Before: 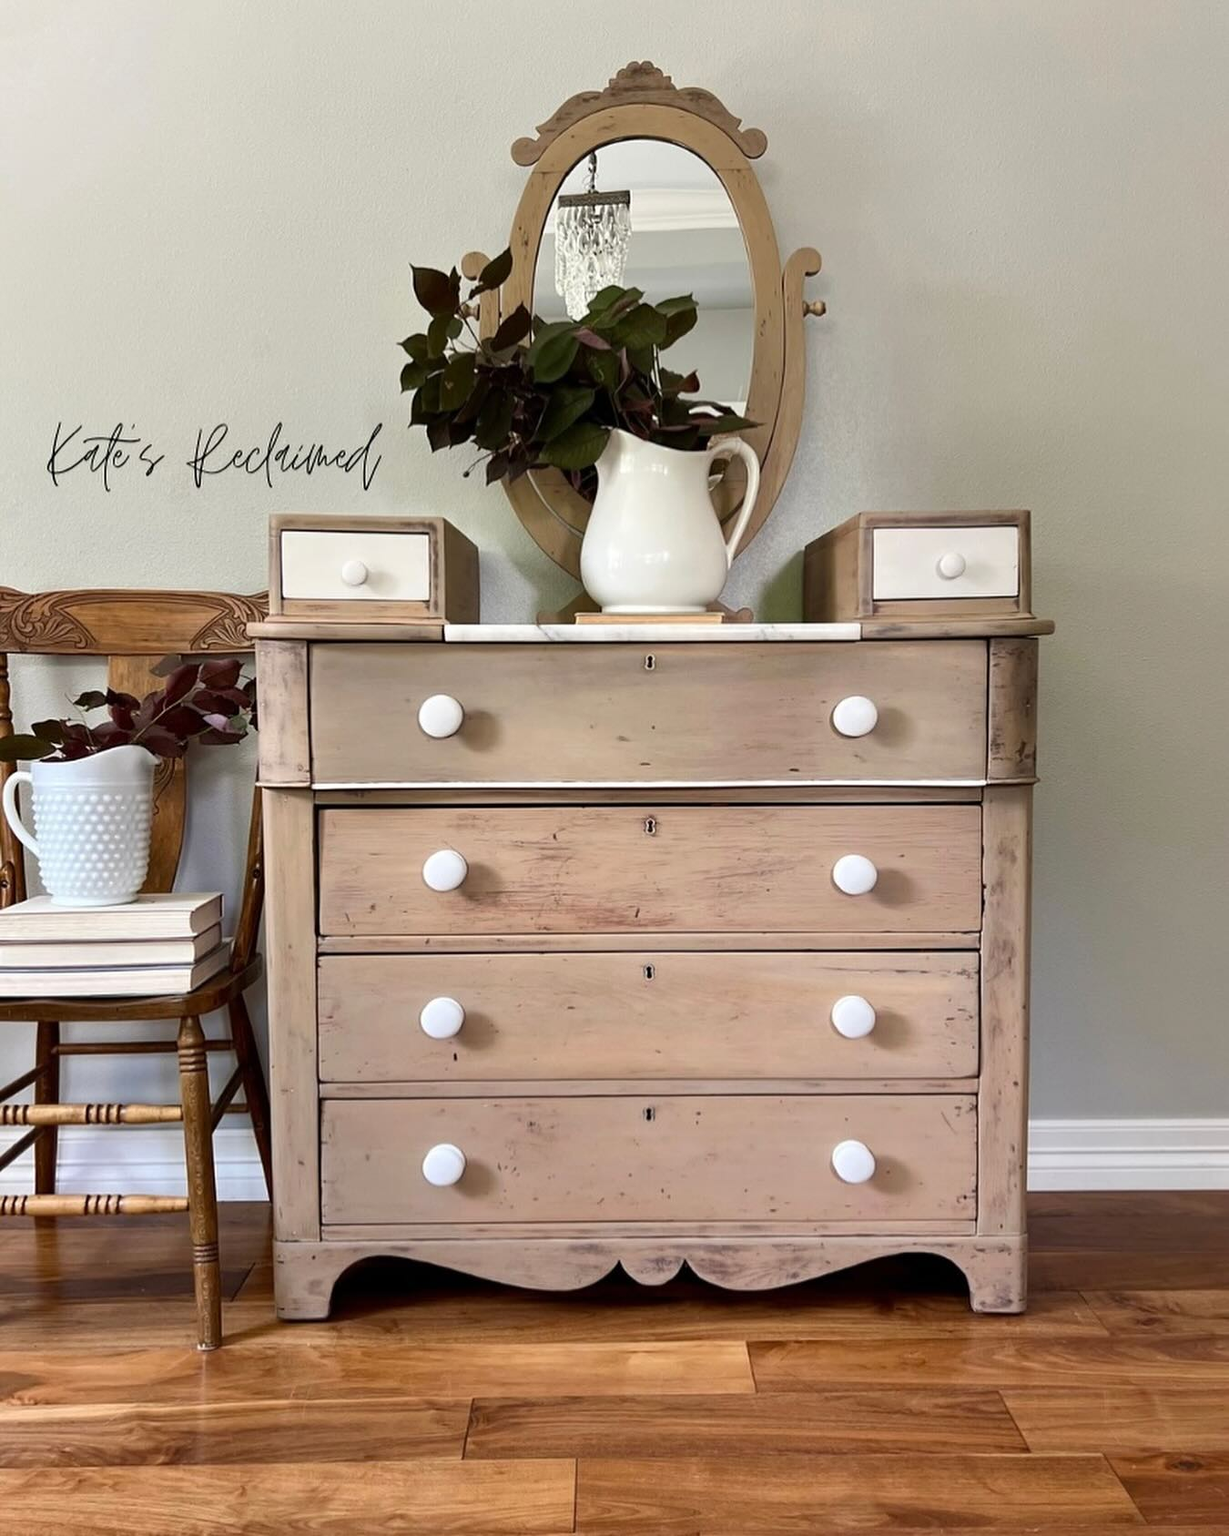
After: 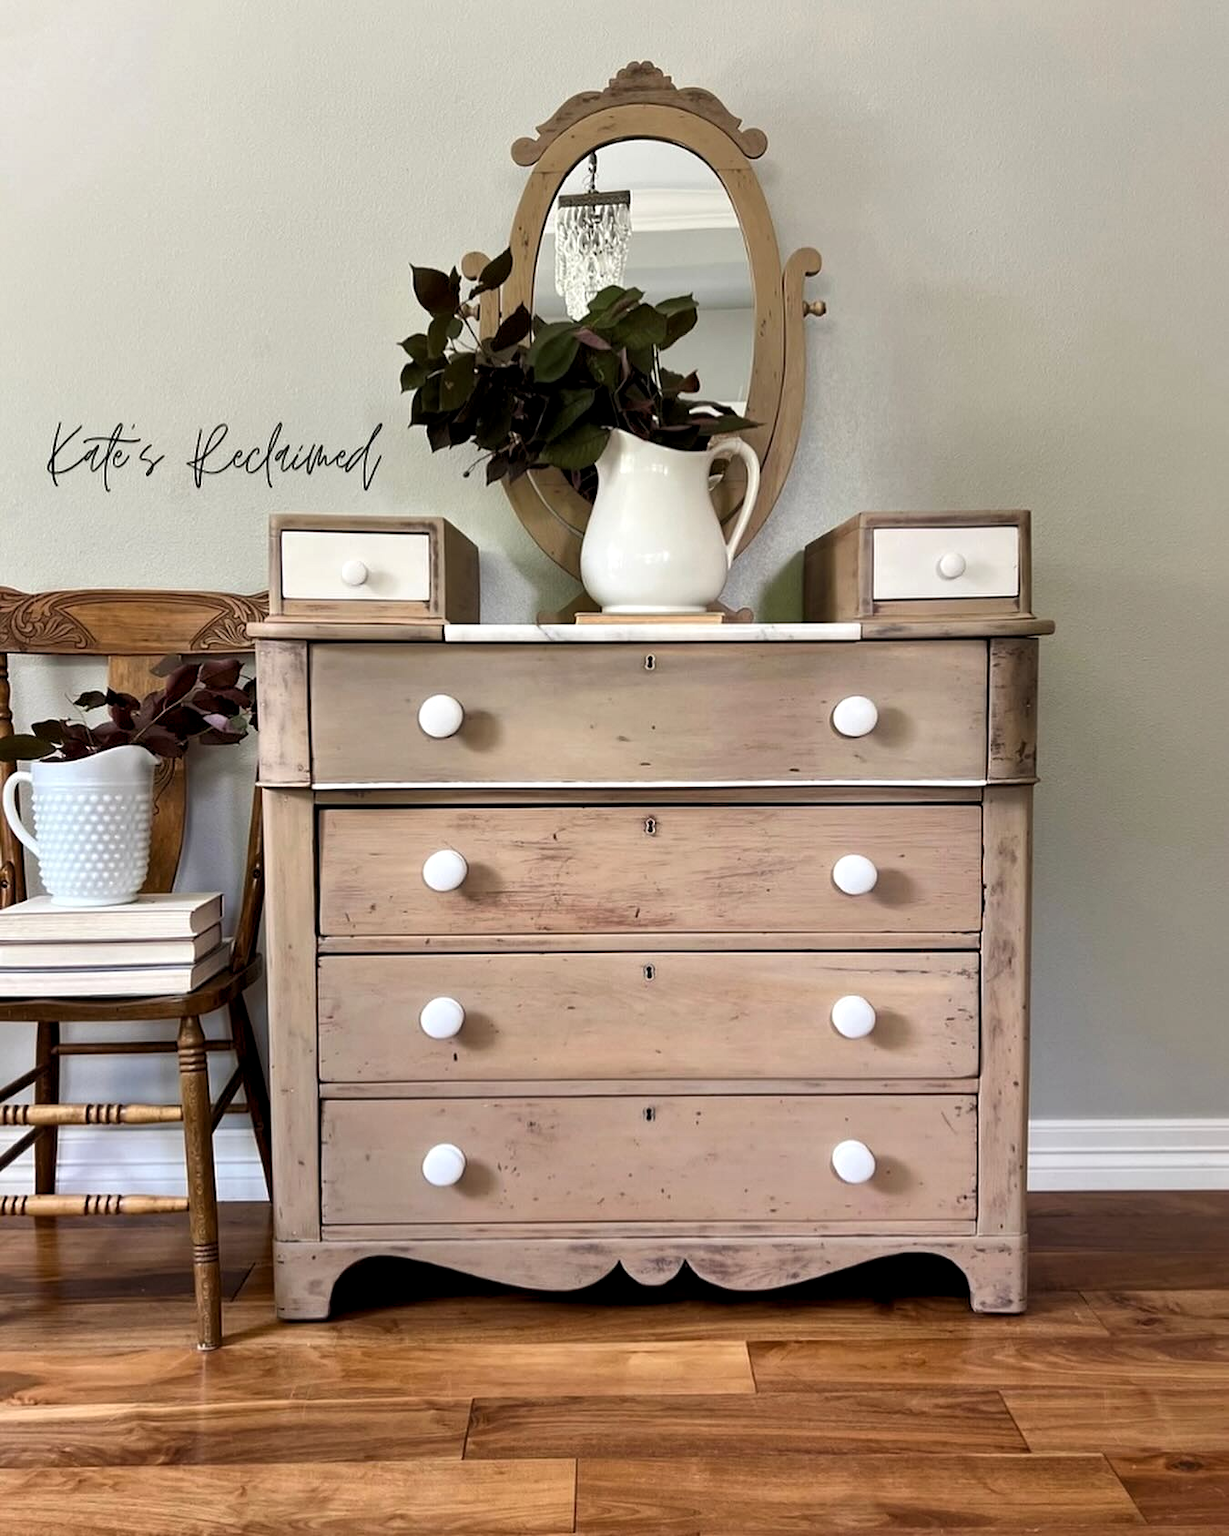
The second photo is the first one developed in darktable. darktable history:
local contrast: mode bilateral grid, contrast 20, coarseness 50, detail 120%, midtone range 0.2
levels: levels [0.026, 0.507, 0.987]
